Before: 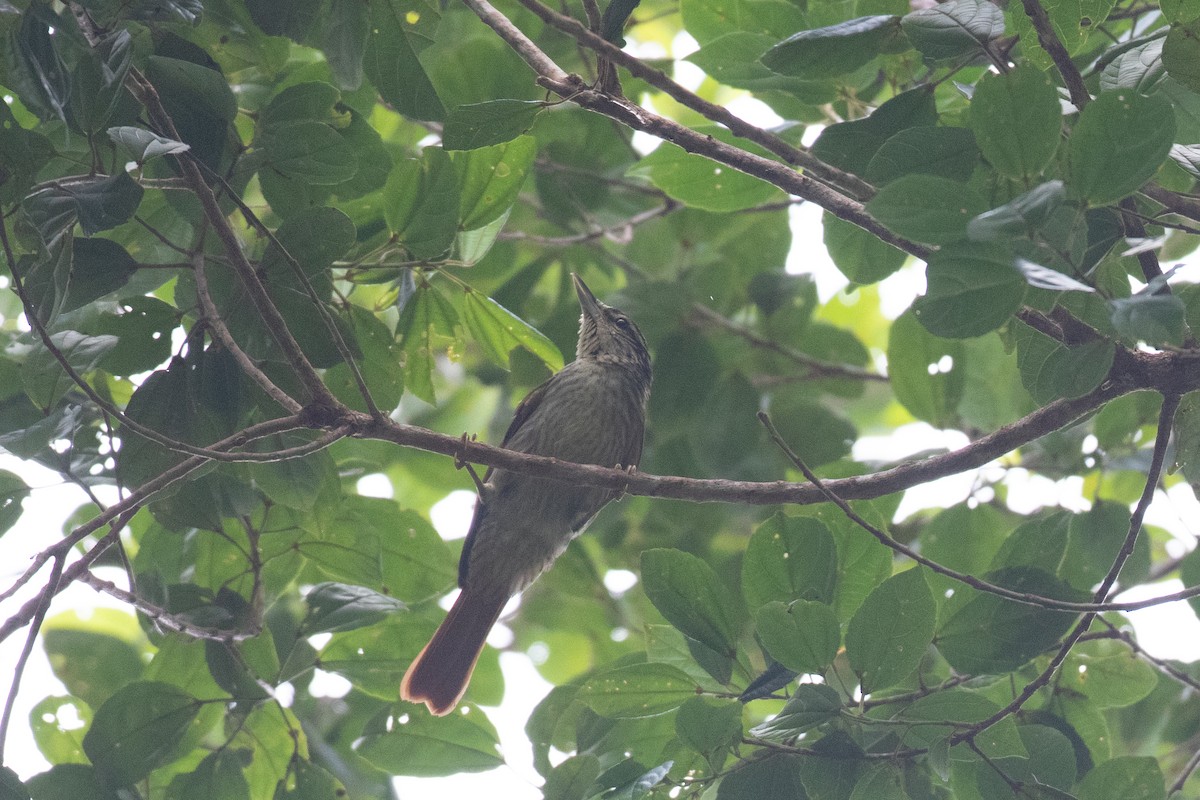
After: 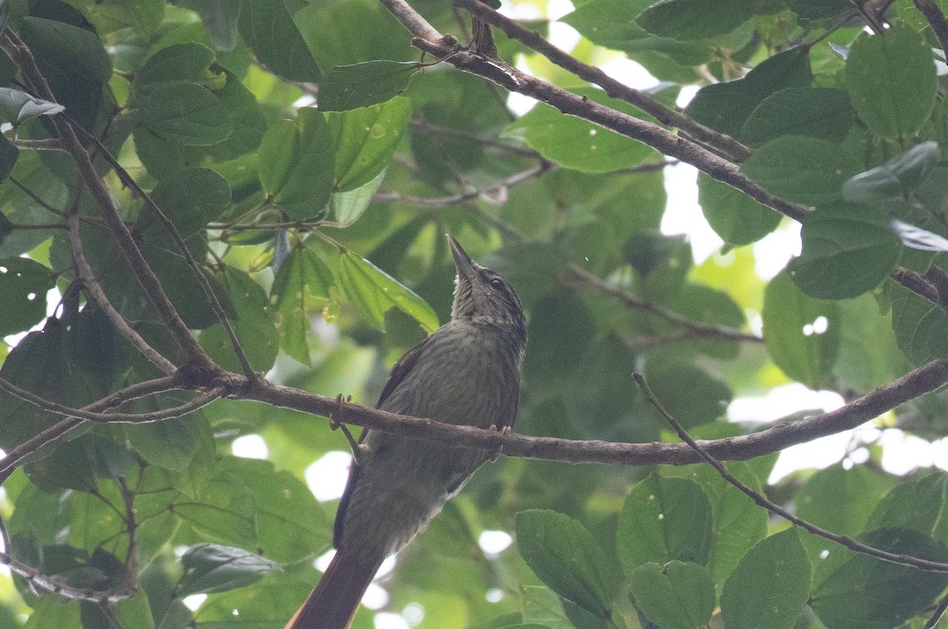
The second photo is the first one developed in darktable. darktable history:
crop and rotate: left 10.494%, top 4.981%, right 10.505%, bottom 16.329%
